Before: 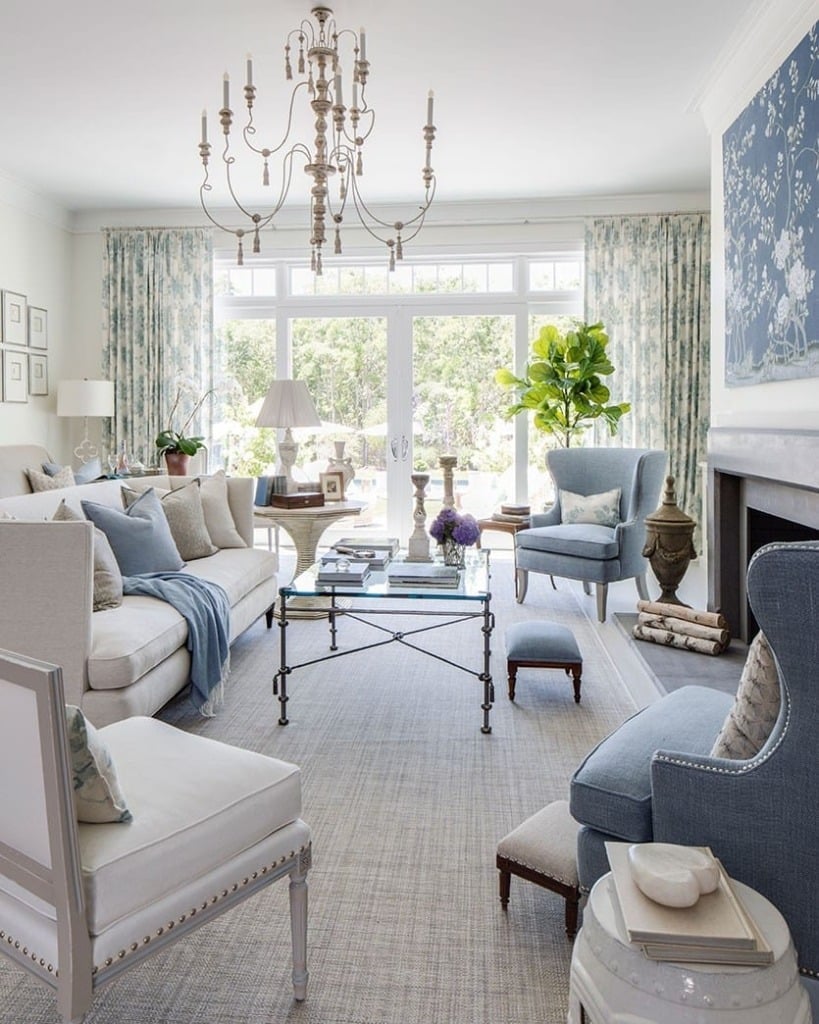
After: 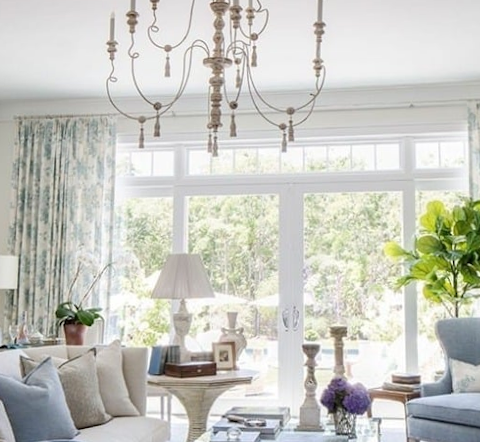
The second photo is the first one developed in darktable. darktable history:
rotate and perspective: rotation 0.128°, lens shift (vertical) -0.181, lens shift (horizontal) -0.044, shear 0.001, automatic cropping off
crop: left 15.306%, top 9.065%, right 30.789%, bottom 48.638%
